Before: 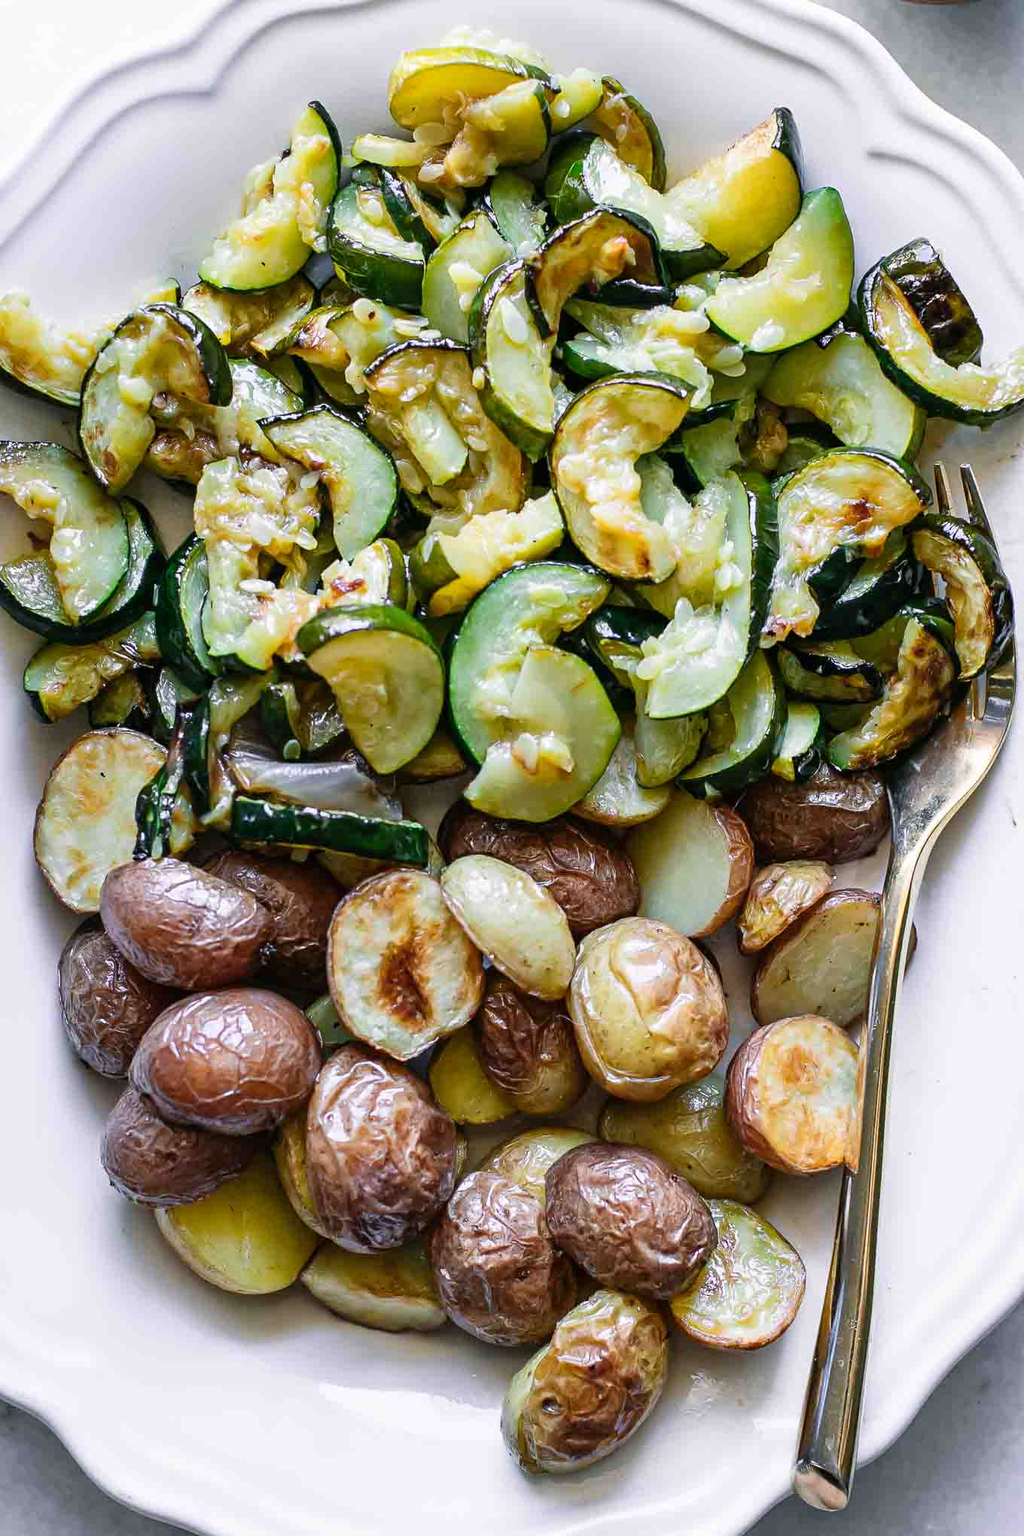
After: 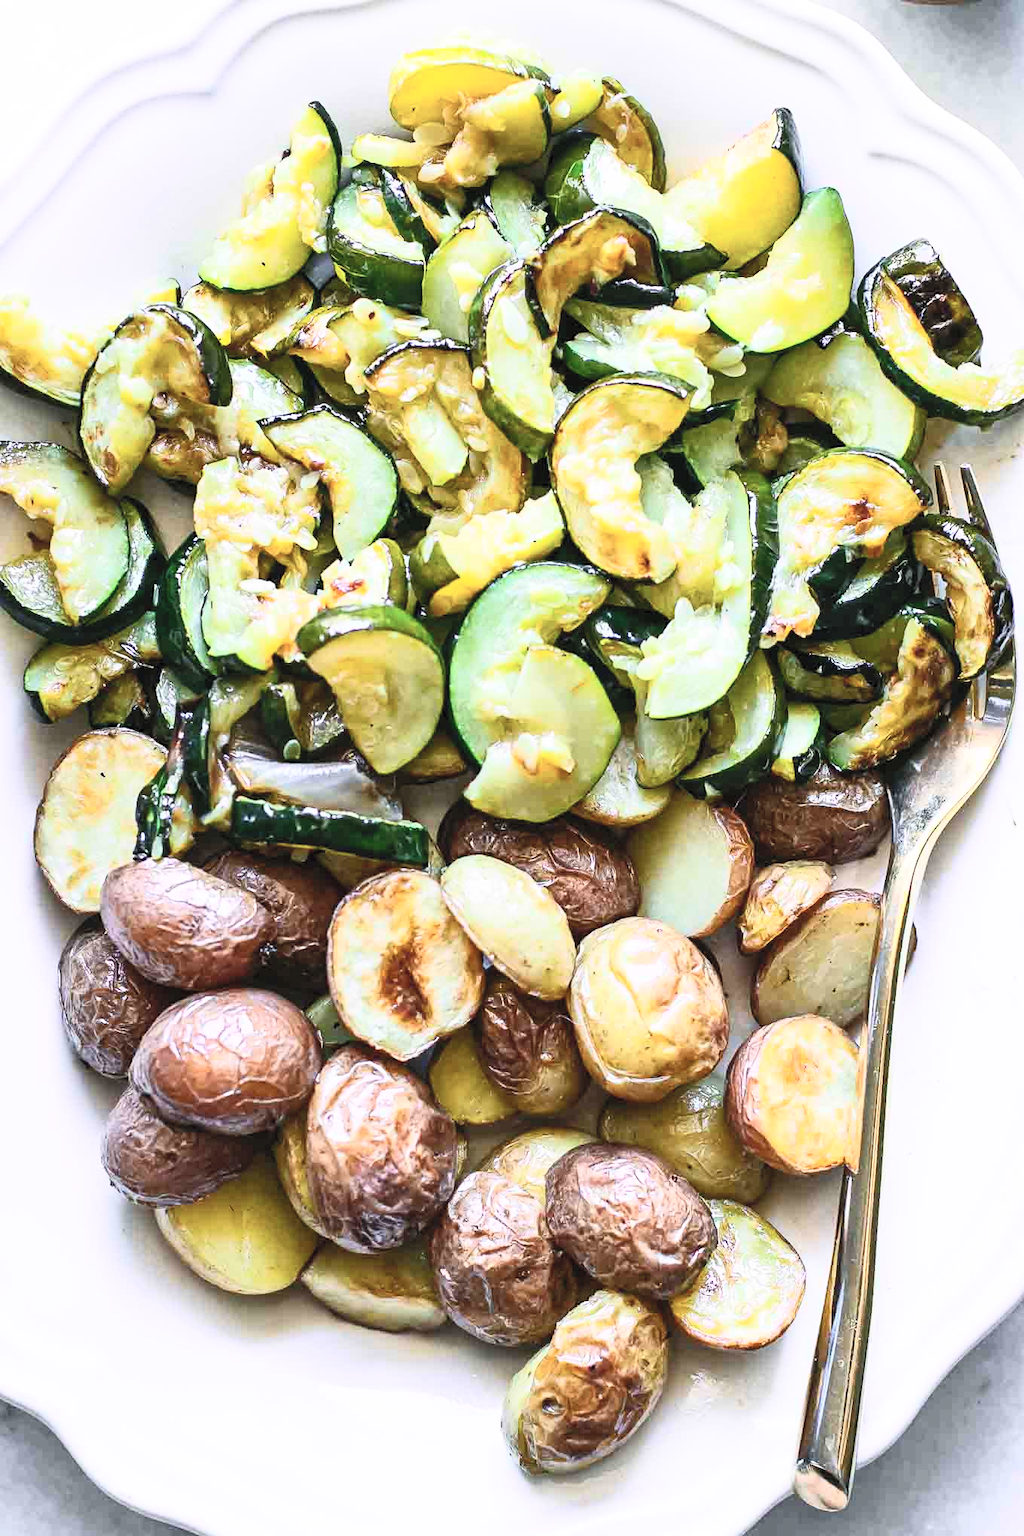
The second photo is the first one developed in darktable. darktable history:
contrast brightness saturation: contrast 0.385, brightness 0.512
